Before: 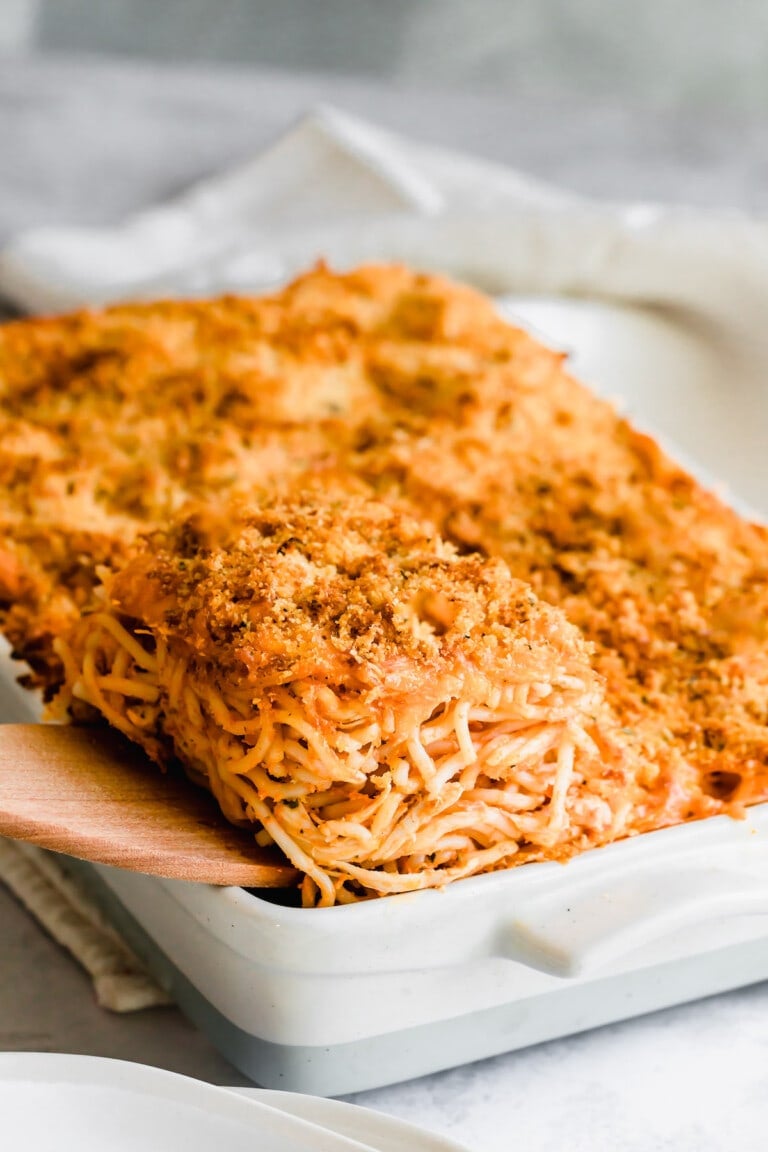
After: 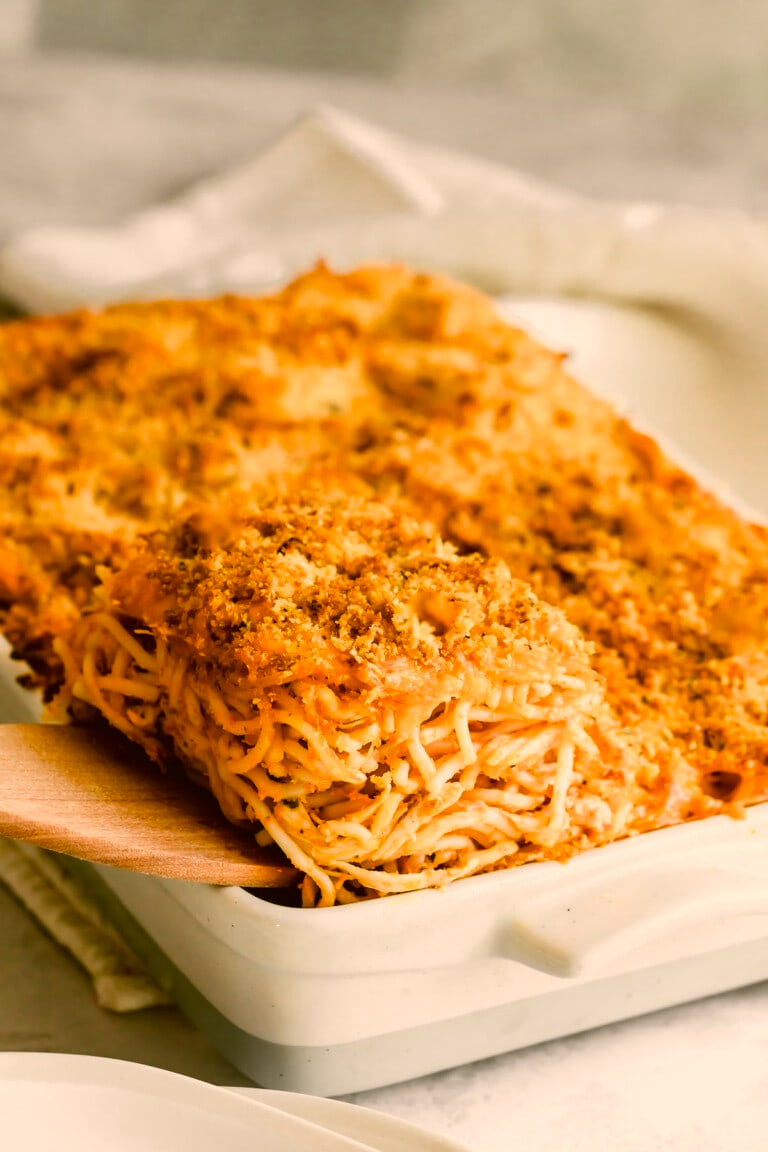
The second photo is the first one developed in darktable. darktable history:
color correction: highlights a* 8.18, highlights b* 15.29, shadows a* -0.587, shadows b* 26.41
